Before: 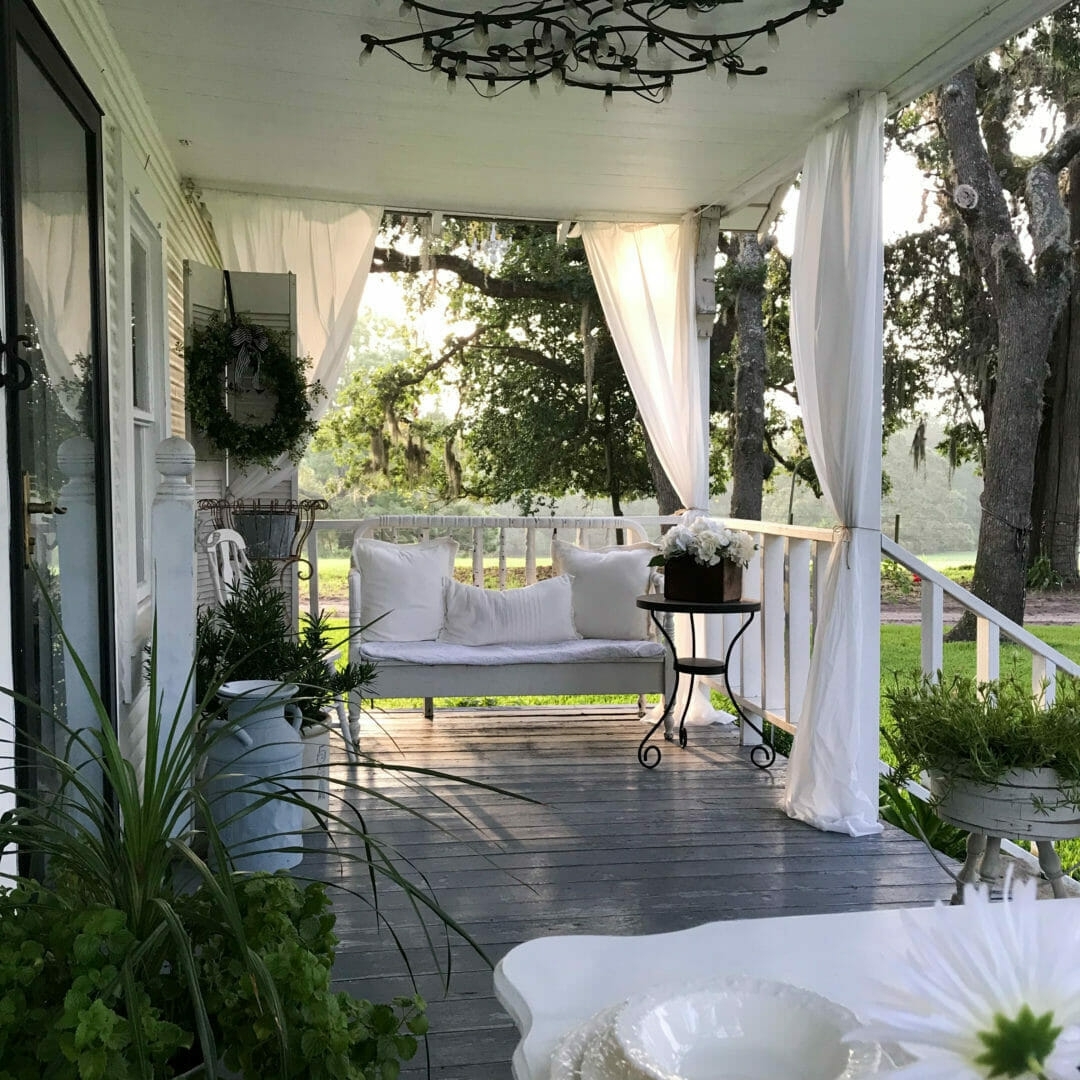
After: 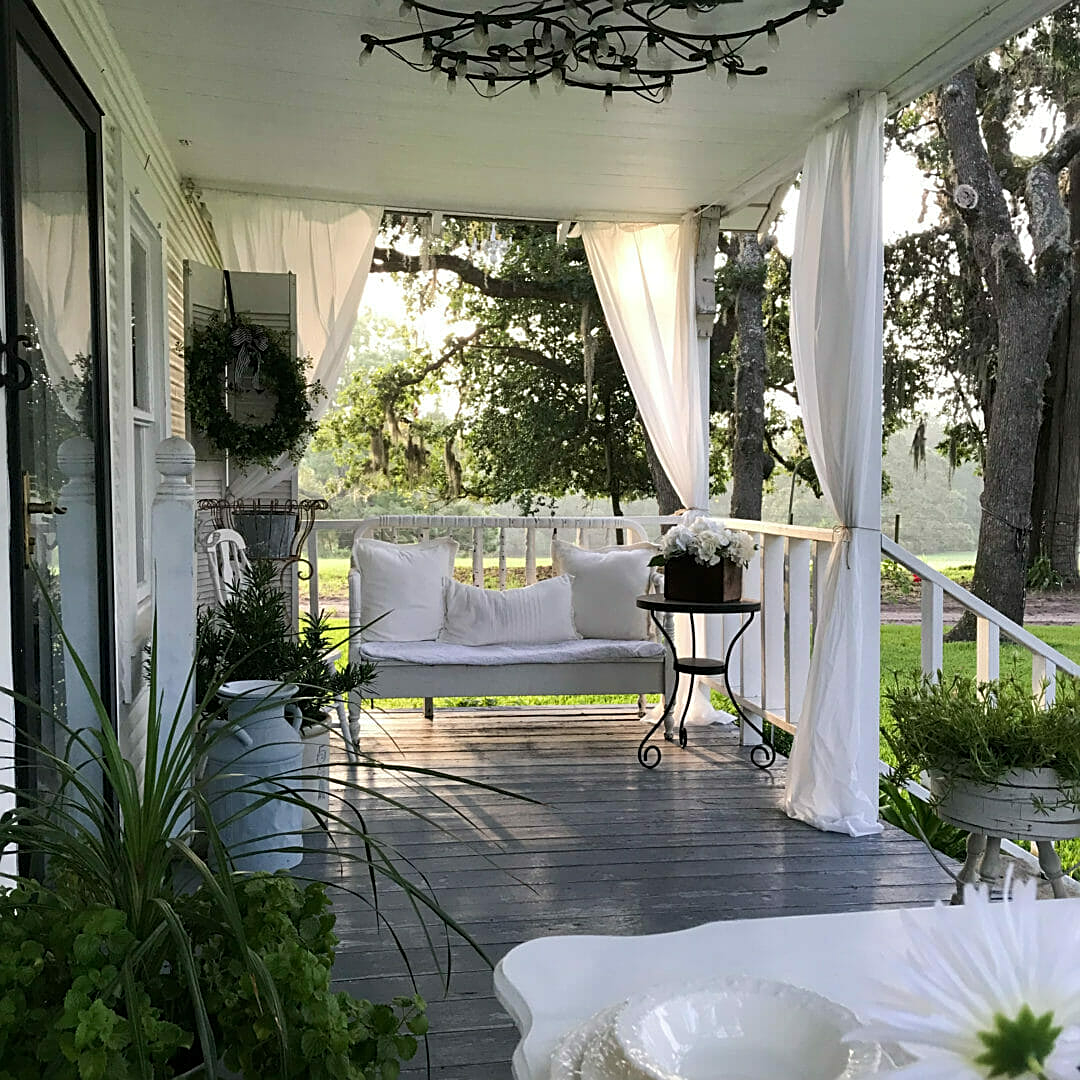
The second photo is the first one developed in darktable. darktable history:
tone equalizer: edges refinement/feathering 500, mask exposure compensation -1.57 EV, preserve details guided filter
sharpen: on, module defaults
